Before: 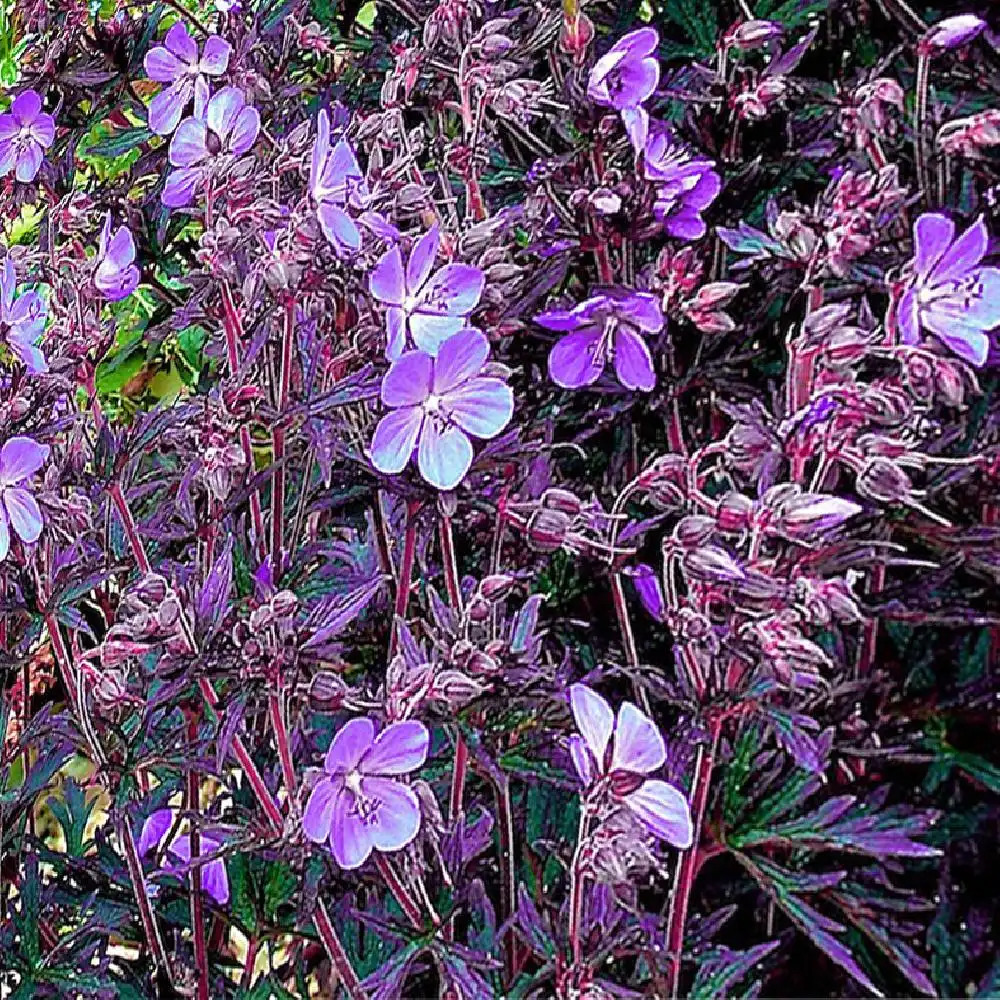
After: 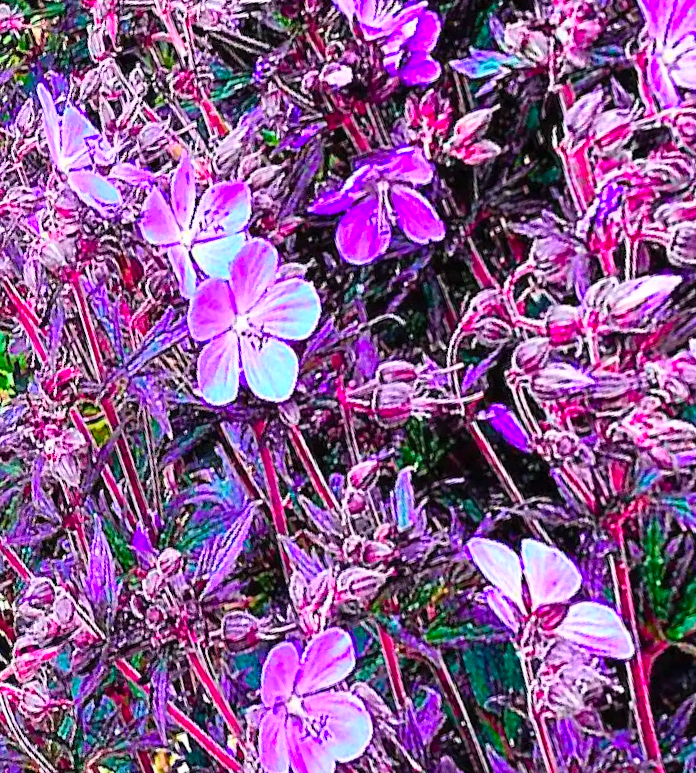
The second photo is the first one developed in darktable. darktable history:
contrast brightness saturation: contrast 0.204, brightness 0.204, saturation 0.816
crop and rotate: angle 19.71°, left 6.903%, right 4.021%, bottom 1.13%
